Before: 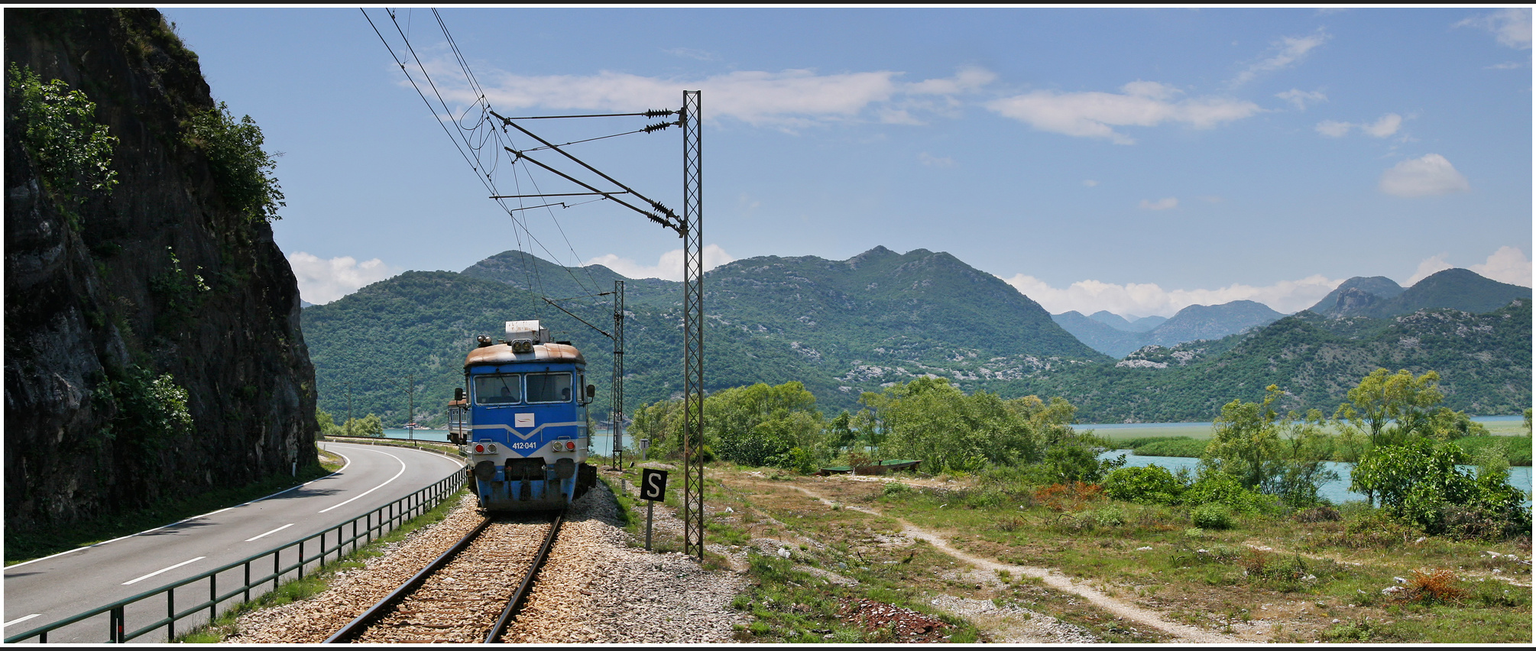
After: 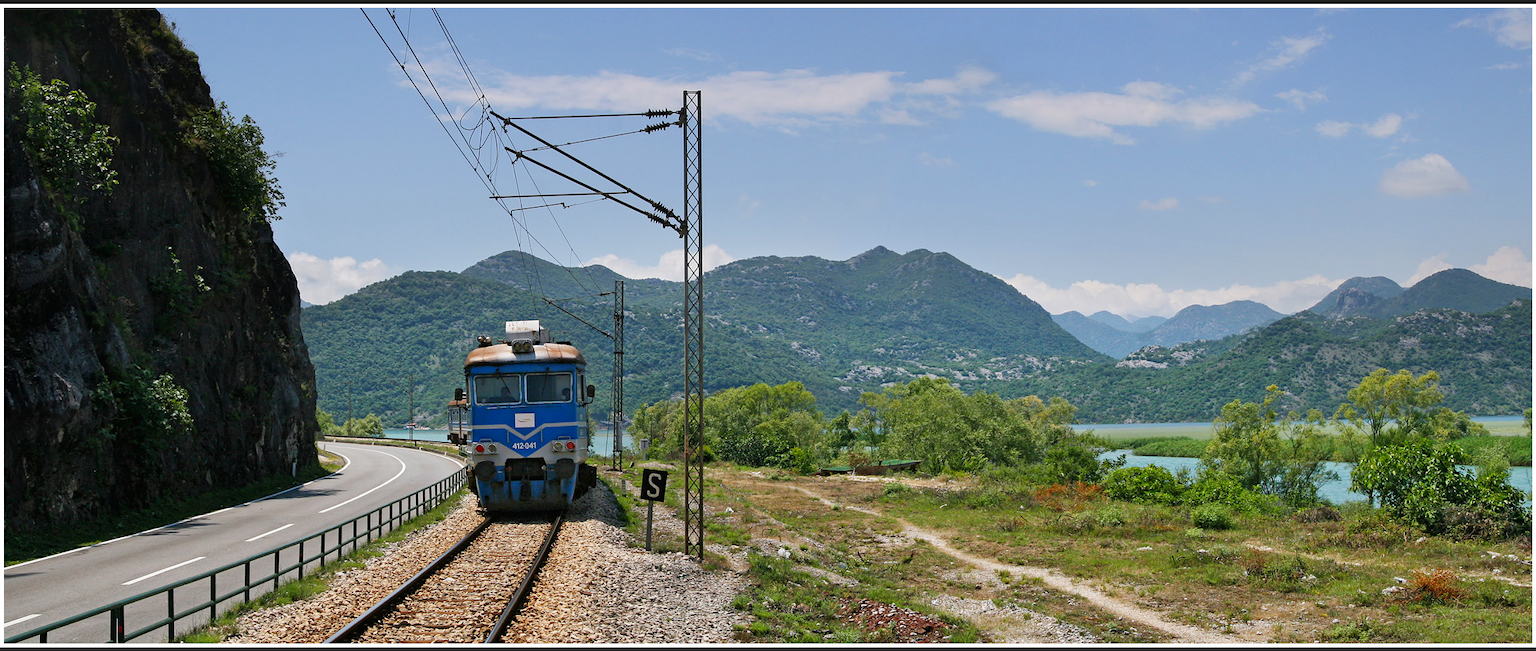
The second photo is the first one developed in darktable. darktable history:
color correction: highlights b* -0.019, saturation 1.08
